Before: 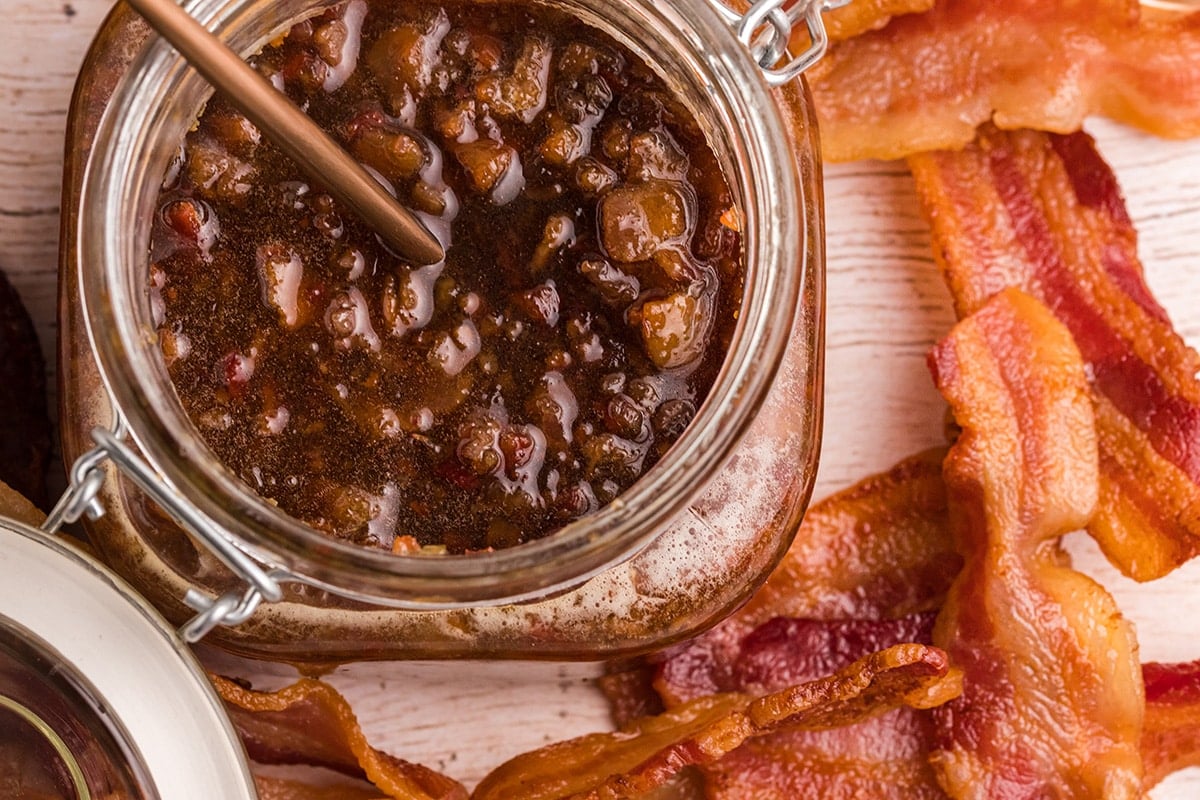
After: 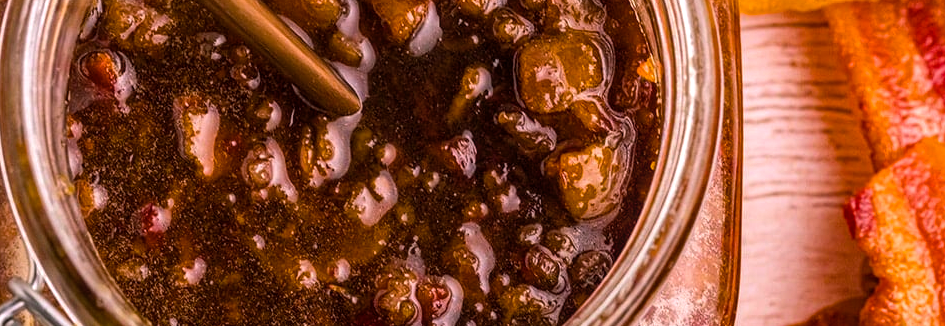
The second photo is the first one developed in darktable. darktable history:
crop: left 6.918%, top 18.65%, right 14.316%, bottom 40.508%
local contrast: detail 115%
color balance rgb: highlights gain › chroma 1.46%, highlights gain › hue 308.46°, perceptual saturation grading › global saturation 25.599%, global vibrance 30.145%, contrast 9.883%
shadows and highlights: shadows 20.89, highlights -81.79, soften with gaussian
